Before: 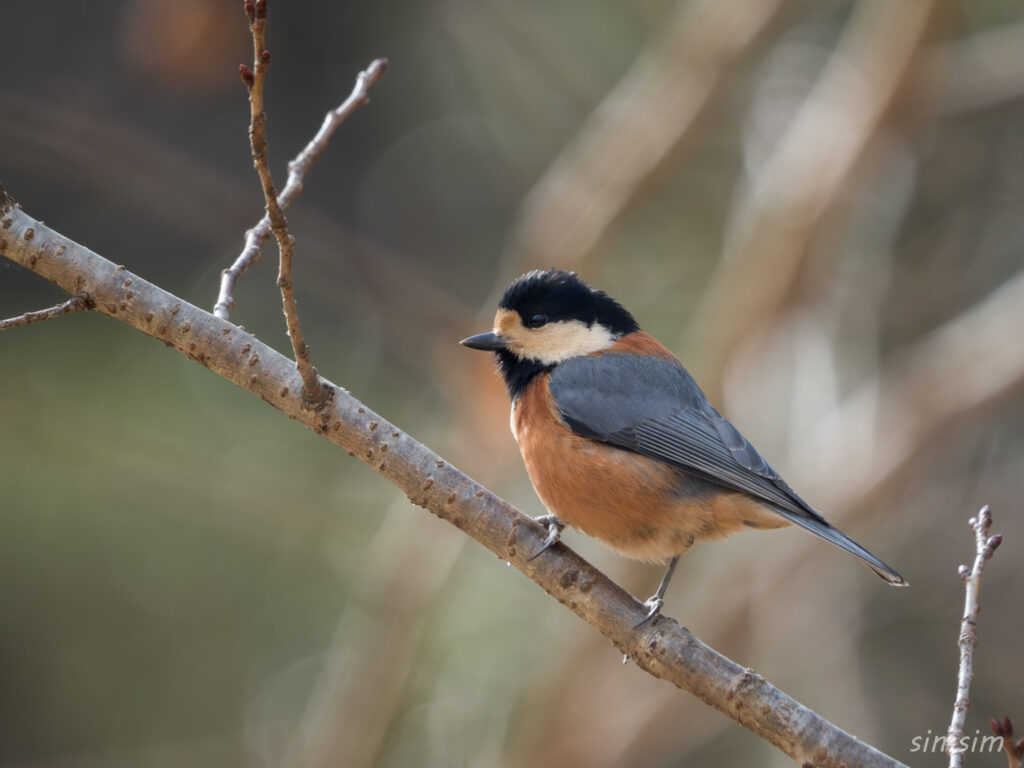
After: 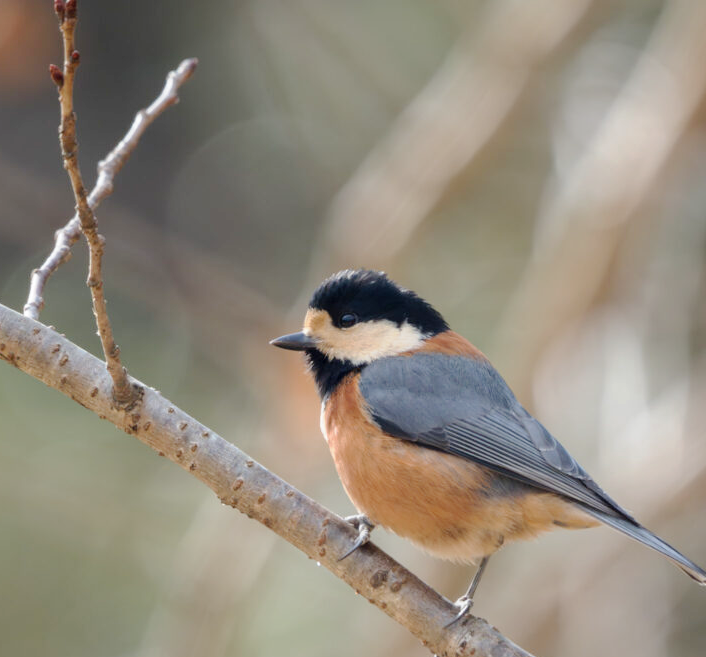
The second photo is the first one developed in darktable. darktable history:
tone curve: curves: ch0 [(0, 0) (0.003, 0.004) (0.011, 0.015) (0.025, 0.033) (0.044, 0.058) (0.069, 0.091) (0.1, 0.131) (0.136, 0.178) (0.177, 0.232) (0.224, 0.294) (0.277, 0.362) (0.335, 0.434) (0.399, 0.512) (0.468, 0.582) (0.543, 0.646) (0.623, 0.713) (0.709, 0.783) (0.801, 0.876) (0.898, 0.938) (1, 1)], preserve colors none
crop: left 18.556%, right 12.42%, bottom 14.355%
